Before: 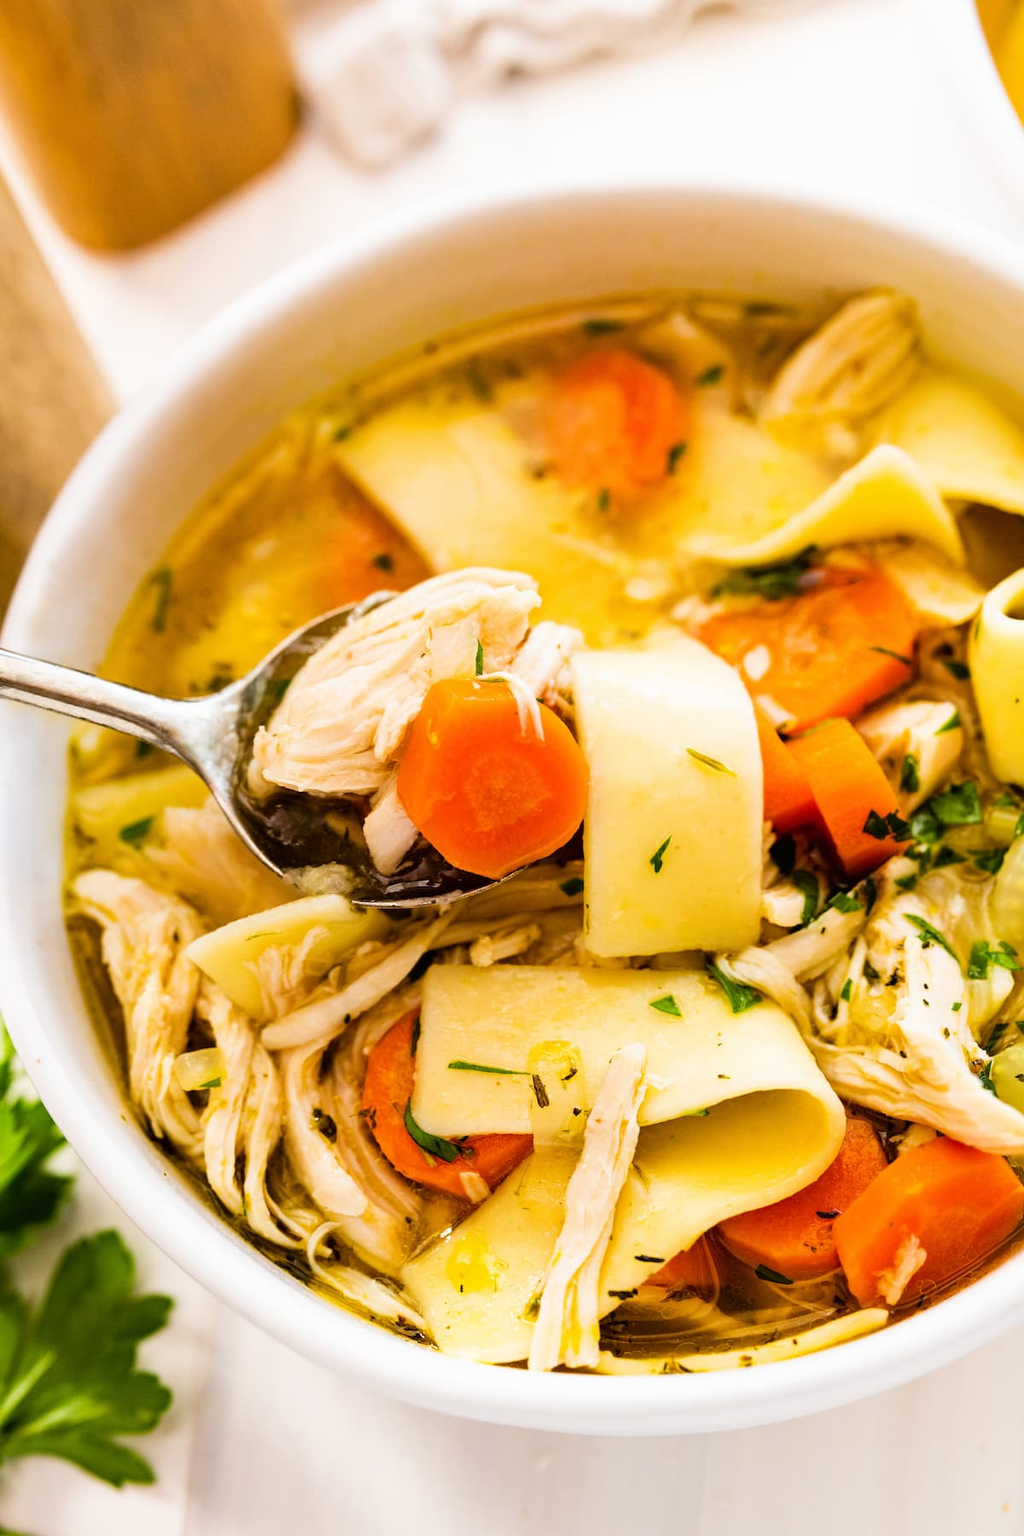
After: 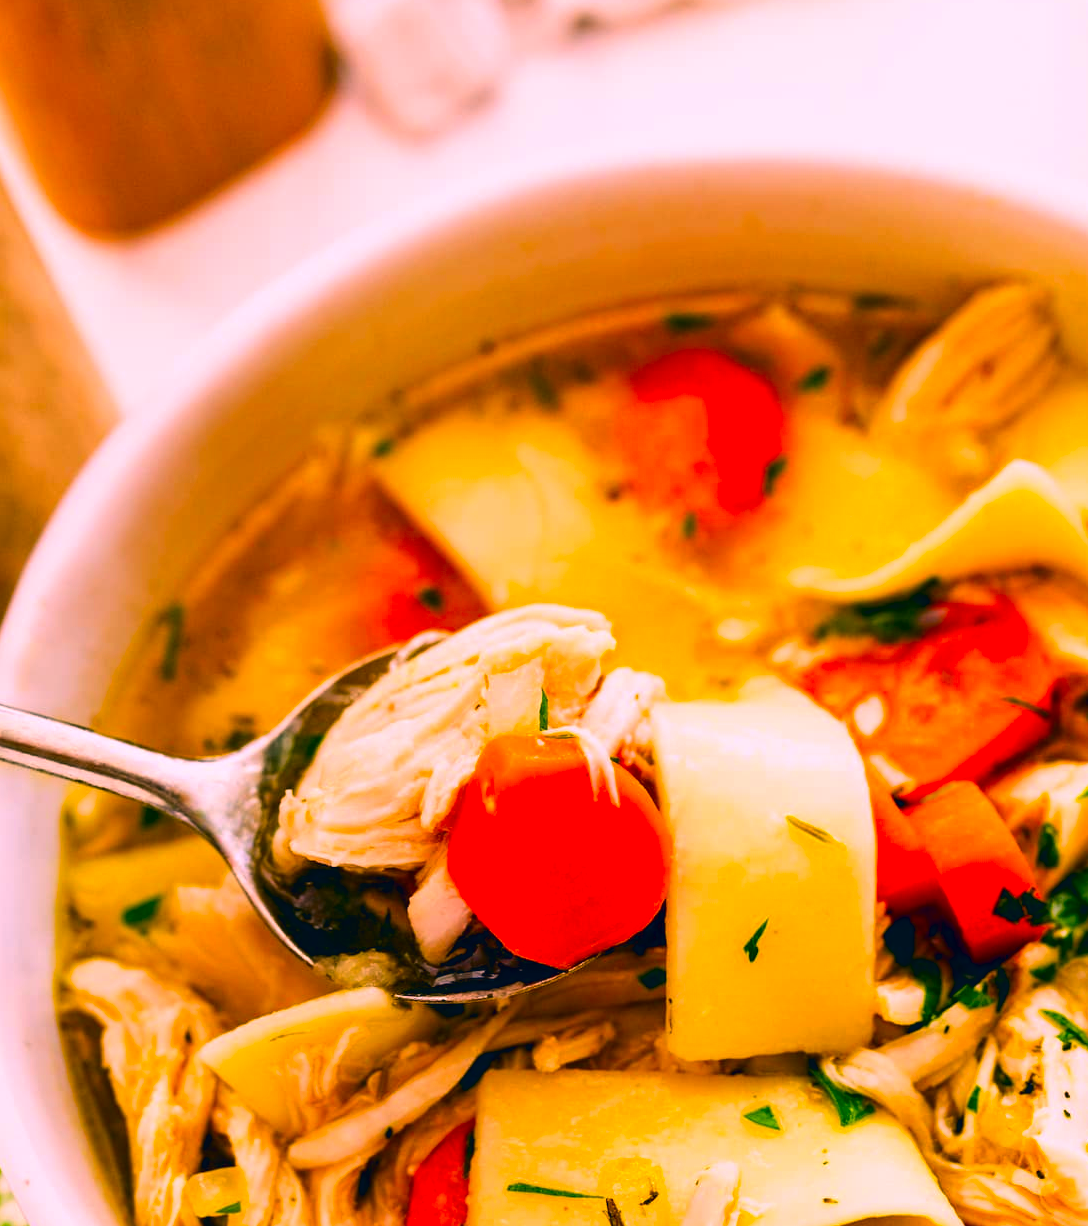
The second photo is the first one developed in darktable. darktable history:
contrast brightness saturation: contrast 0.068, brightness -0.152, saturation 0.109
crop: left 1.554%, top 3.393%, right 7.714%, bottom 28.442%
color correction: highlights a* 17.24, highlights b* 0.252, shadows a* -15.13, shadows b* -14.28, saturation 1.51
